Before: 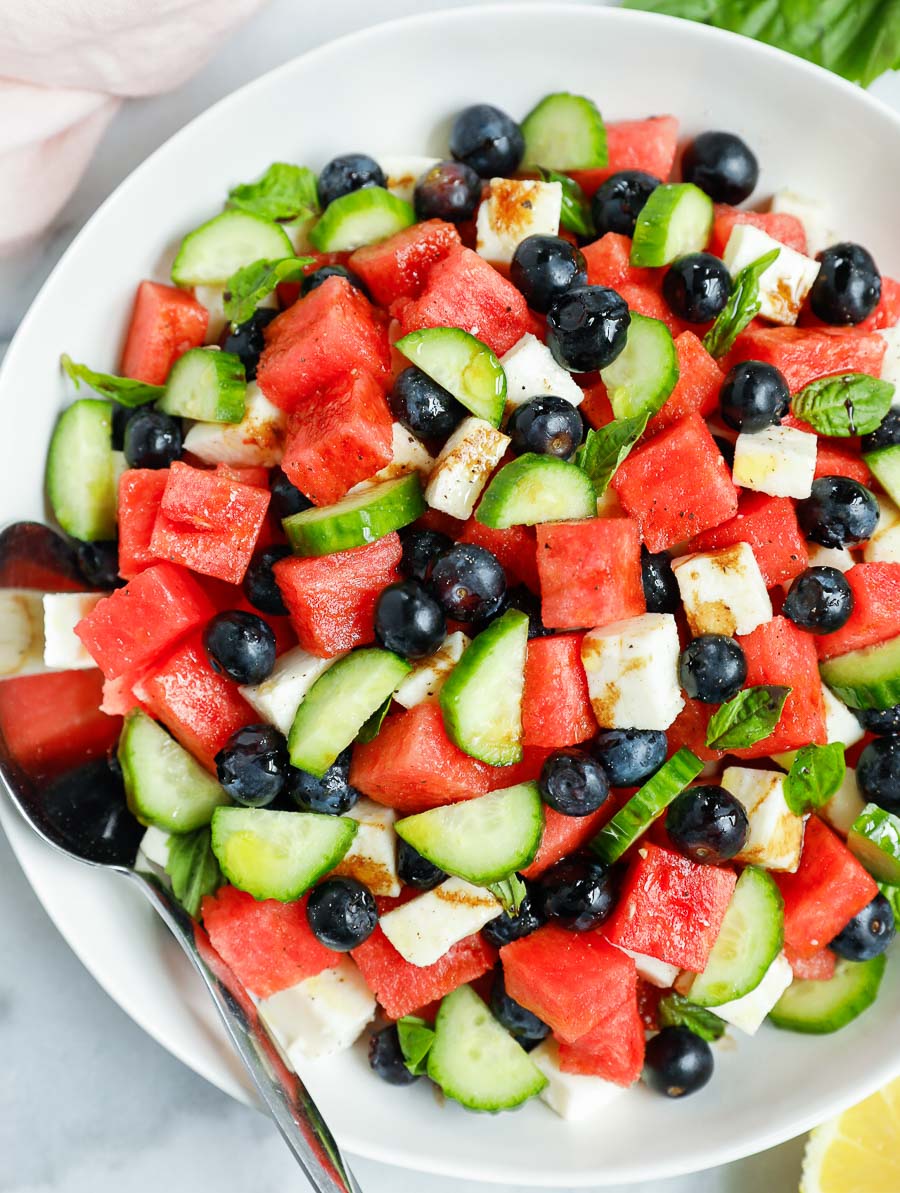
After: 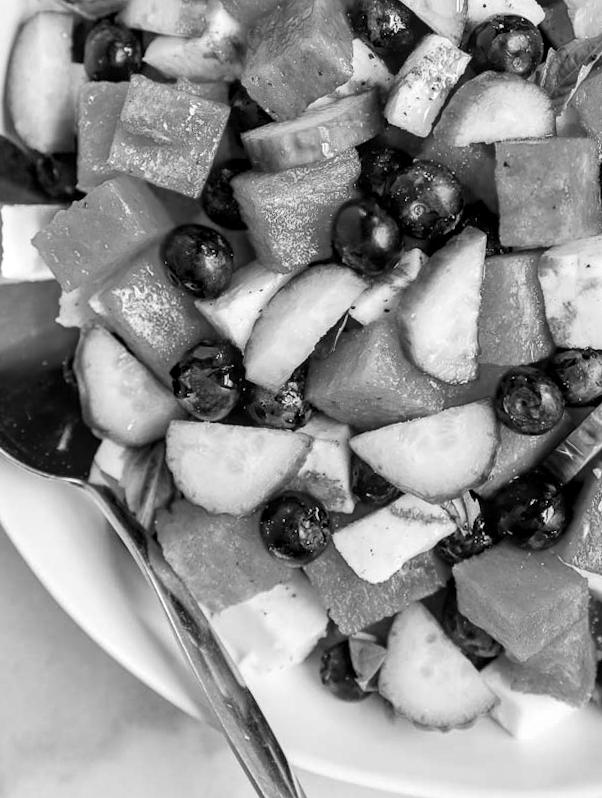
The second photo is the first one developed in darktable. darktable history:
monochrome: a 32, b 64, size 2.3
crop and rotate: angle -0.82°, left 3.85%, top 31.828%, right 27.992%
local contrast: detail 130%
